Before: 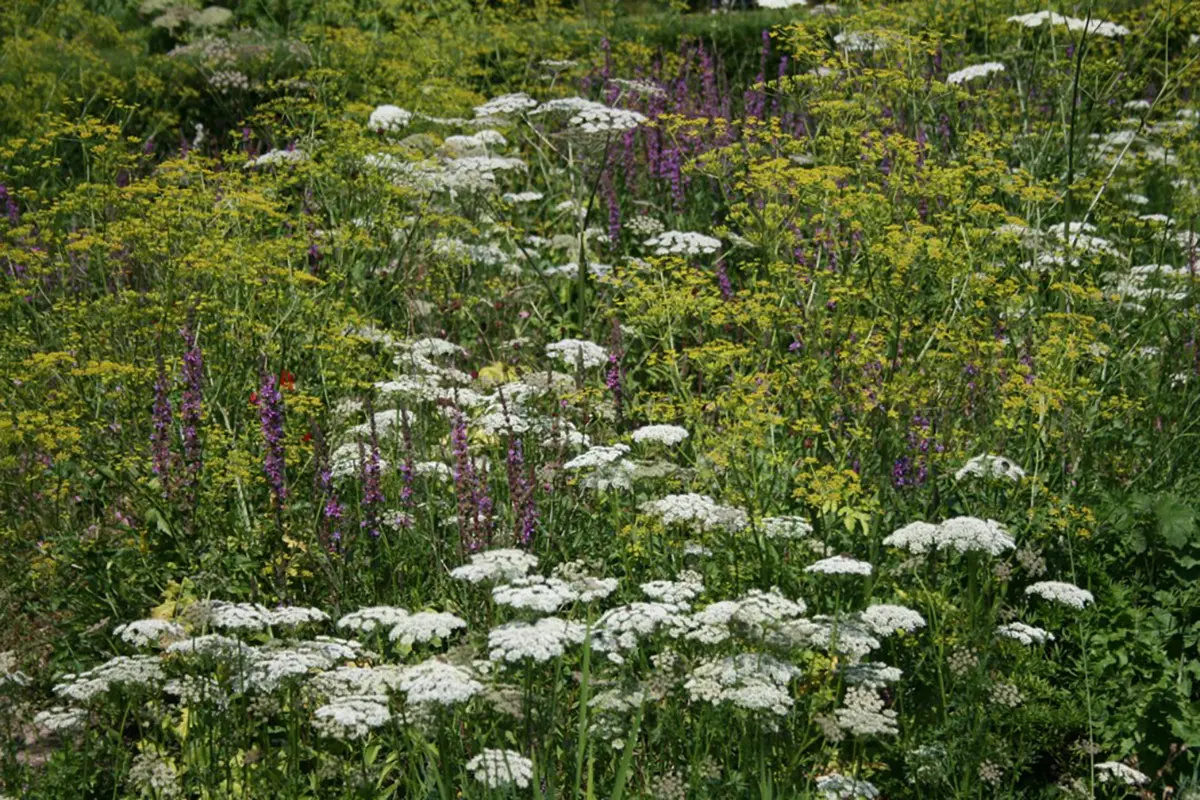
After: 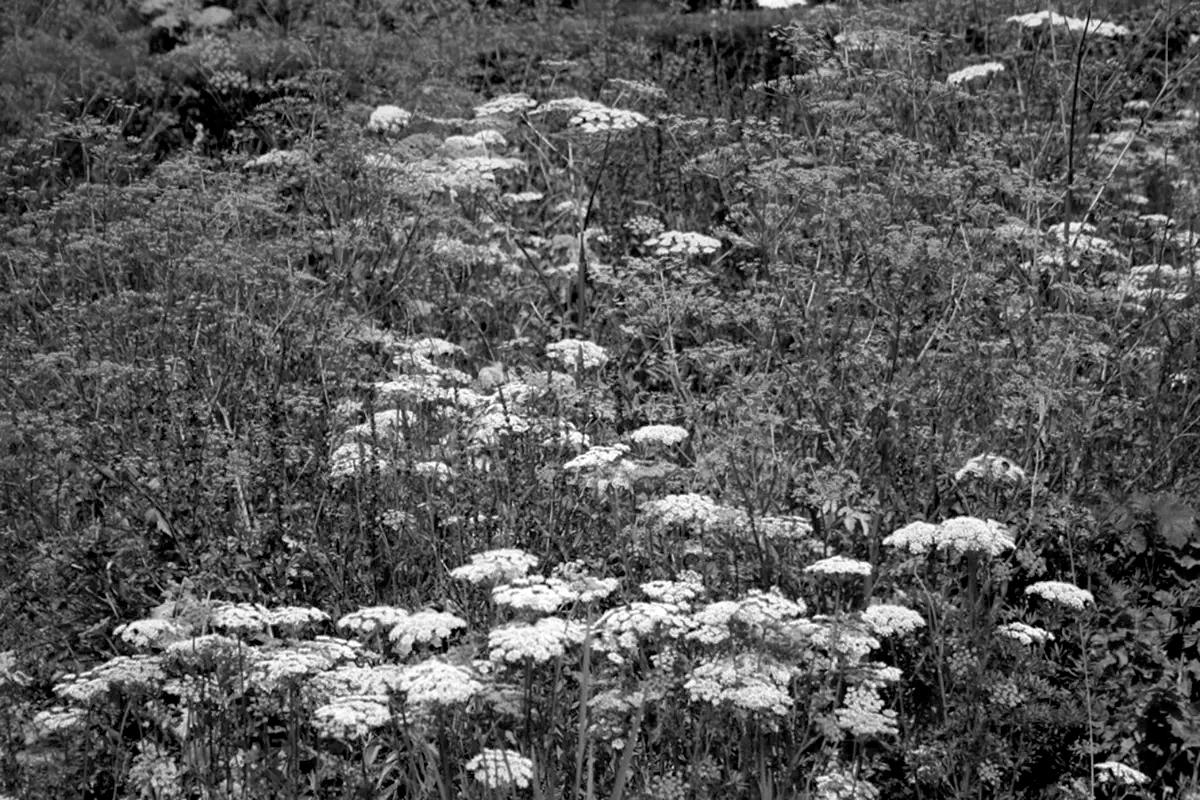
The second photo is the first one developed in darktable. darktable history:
exposure: black level correction 0.009, compensate highlight preservation false
monochrome: a -11.7, b 1.62, size 0.5, highlights 0.38
color balance rgb: perceptual saturation grading › global saturation 20%, perceptual saturation grading › highlights -50%, perceptual saturation grading › shadows 30%, perceptual brilliance grading › global brilliance 10%, perceptual brilliance grading › shadows 15%
